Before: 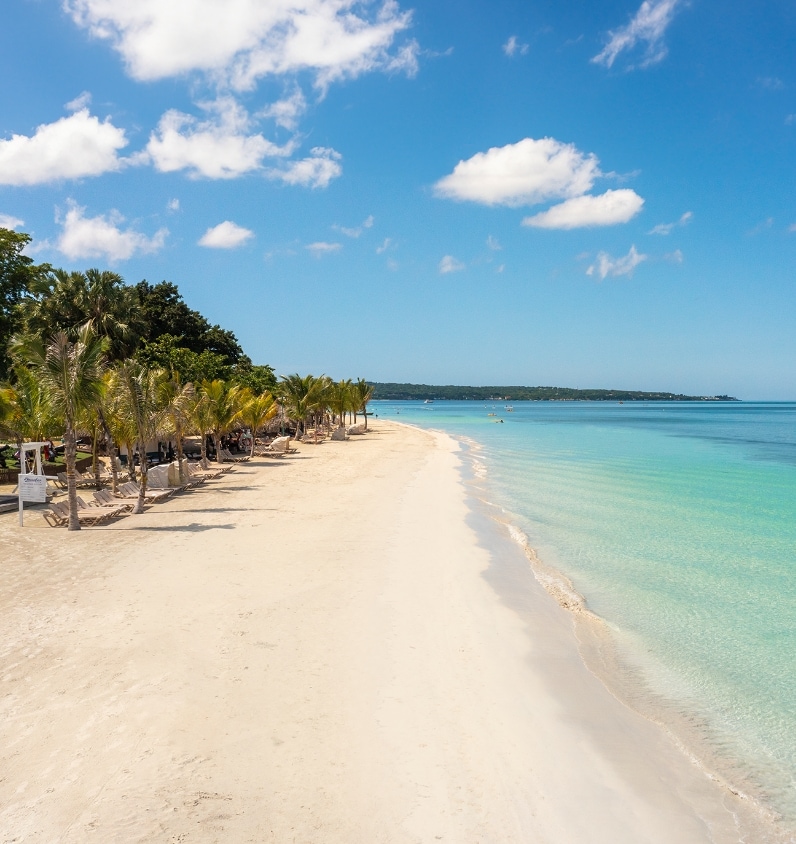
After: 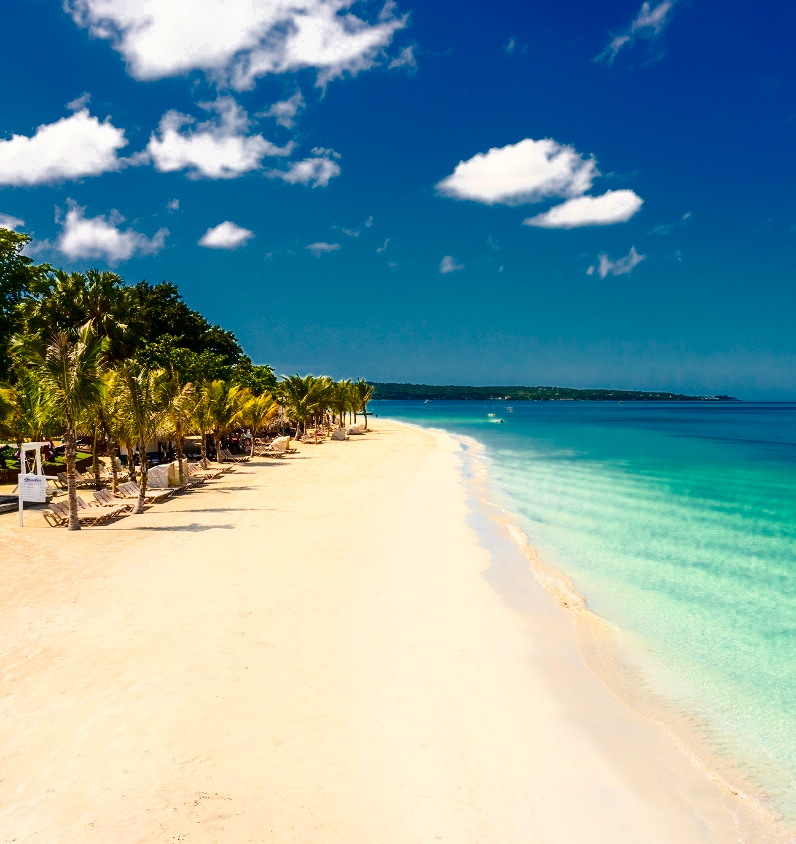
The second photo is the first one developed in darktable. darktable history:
base curve: curves: ch0 [(0, 0) (0.262, 0.32) (0.722, 0.705) (1, 1)]
color zones: curves: ch0 [(0, 0.497) (0.143, 0.5) (0.286, 0.5) (0.429, 0.483) (0.571, 0.116) (0.714, -0.006) (0.857, 0.28) (1, 0.497)]
velvia: strength 32%, mid-tones bias 0.2
contrast brightness saturation: contrast 0.32, brightness -0.08, saturation 0.17
